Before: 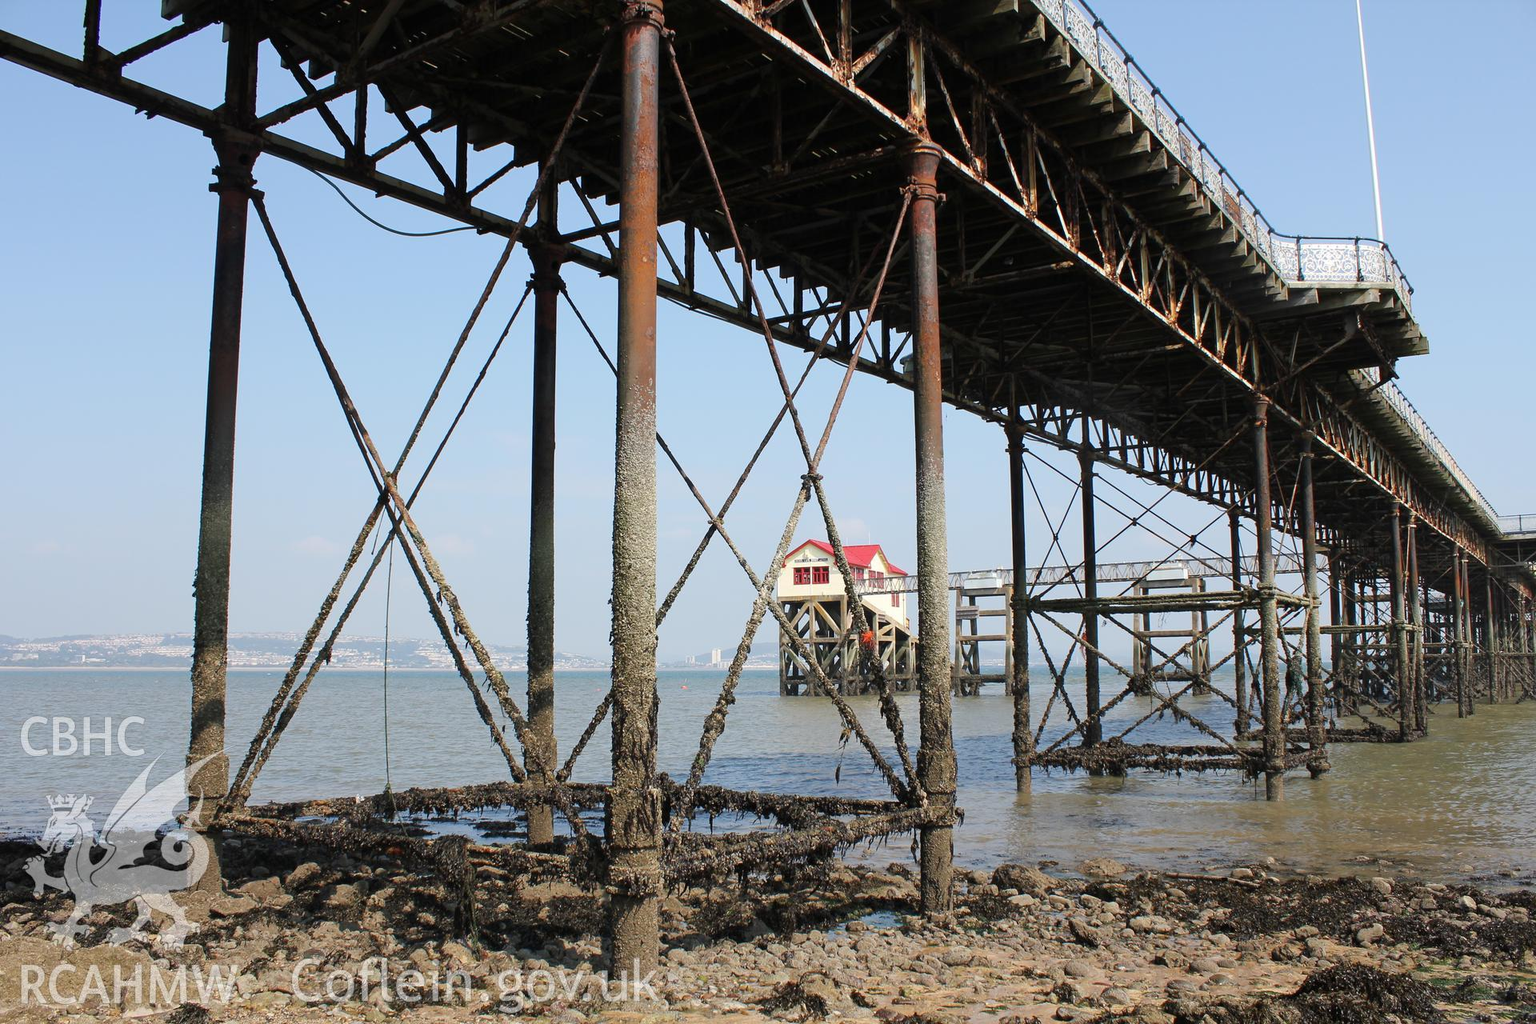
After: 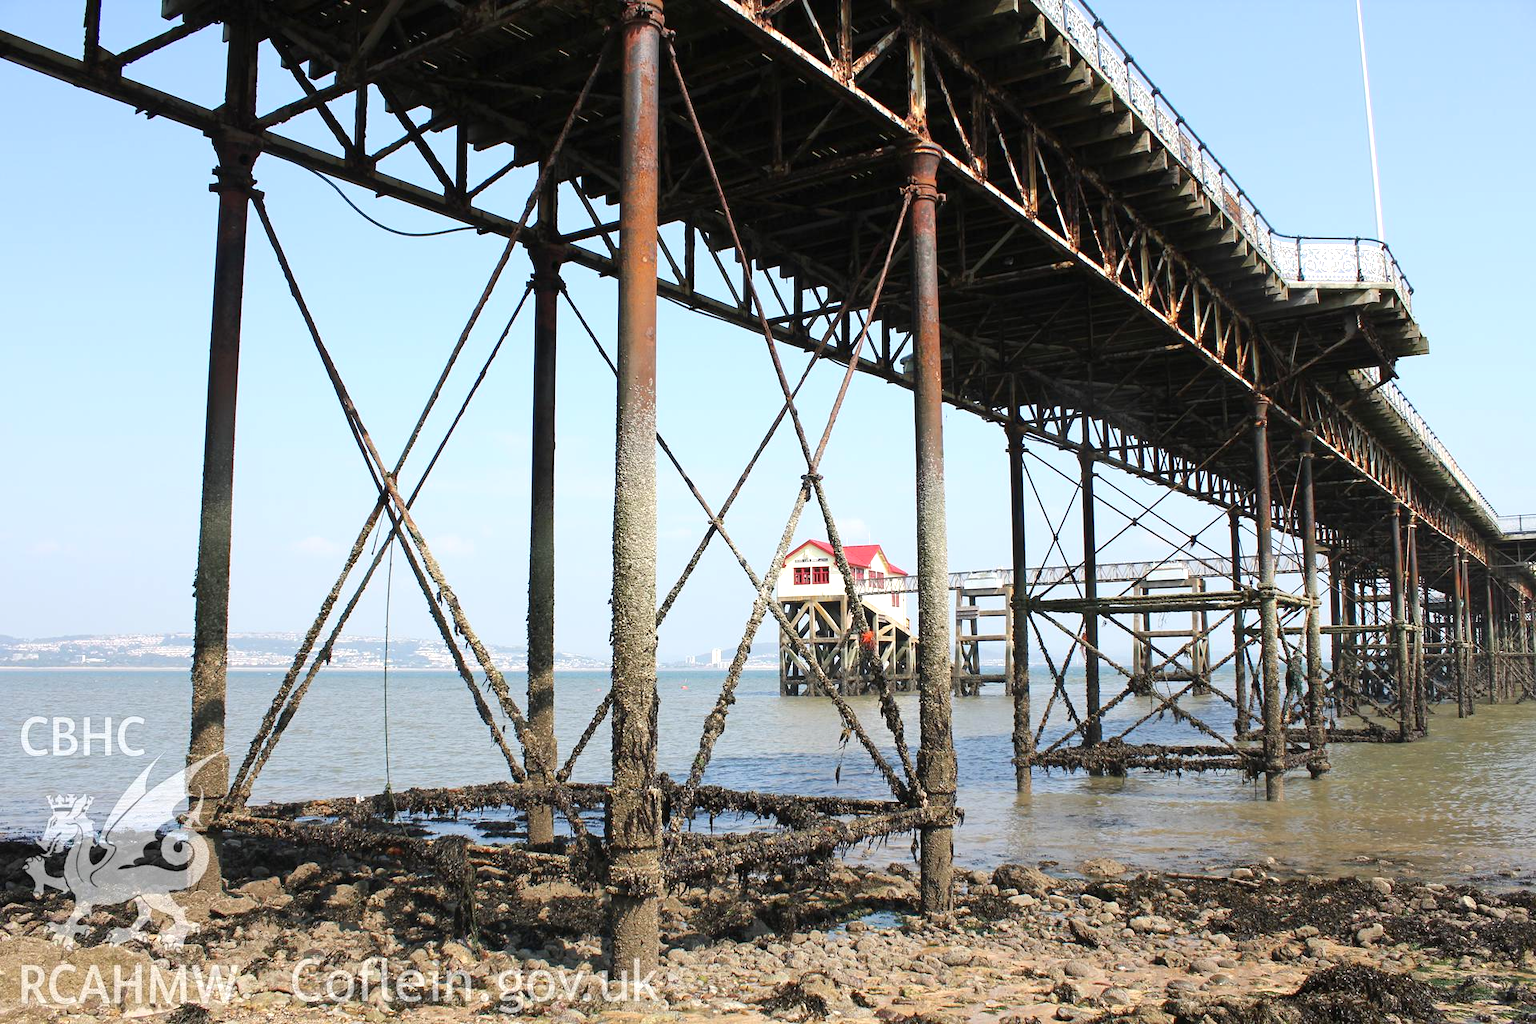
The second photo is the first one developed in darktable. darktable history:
tone equalizer: smoothing diameter 24.85%, edges refinement/feathering 8.64, preserve details guided filter
exposure: black level correction 0, exposure 0.5 EV, compensate exposure bias true, compensate highlight preservation false
